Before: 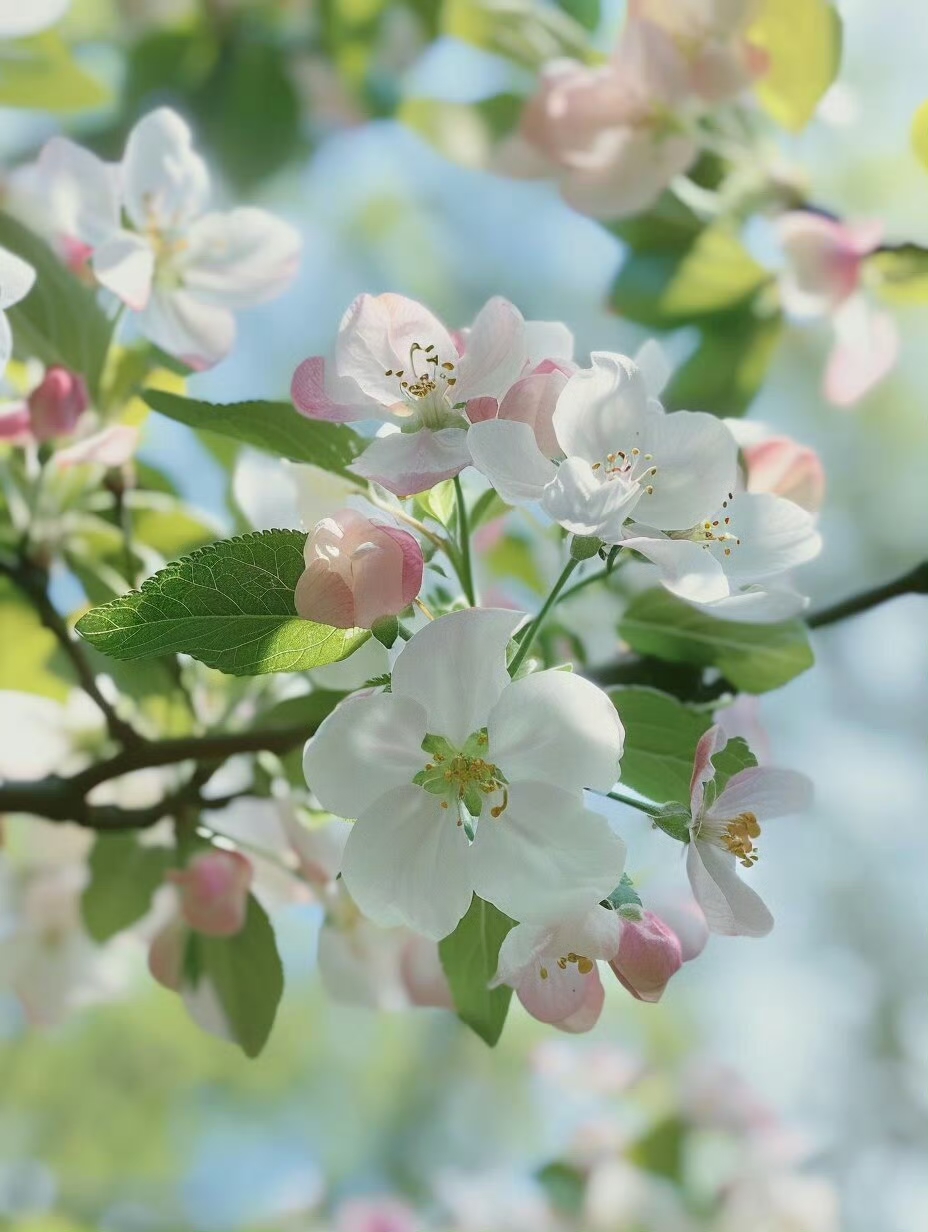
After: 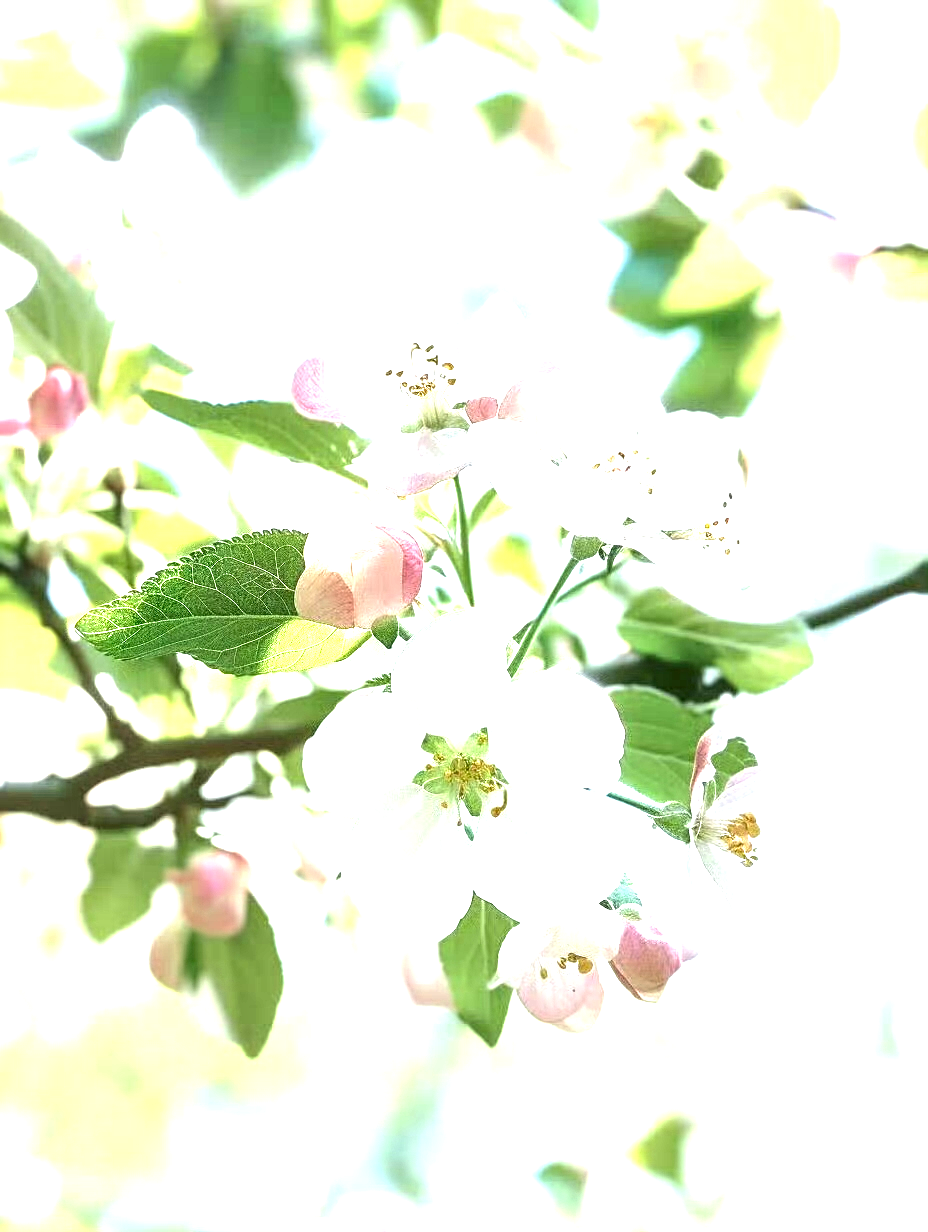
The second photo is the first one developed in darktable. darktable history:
exposure: black level correction 0, exposure 1.921 EV, compensate highlight preservation false
sharpen: amount 0.214
local contrast: highlights 60%, shadows 60%, detail 160%
